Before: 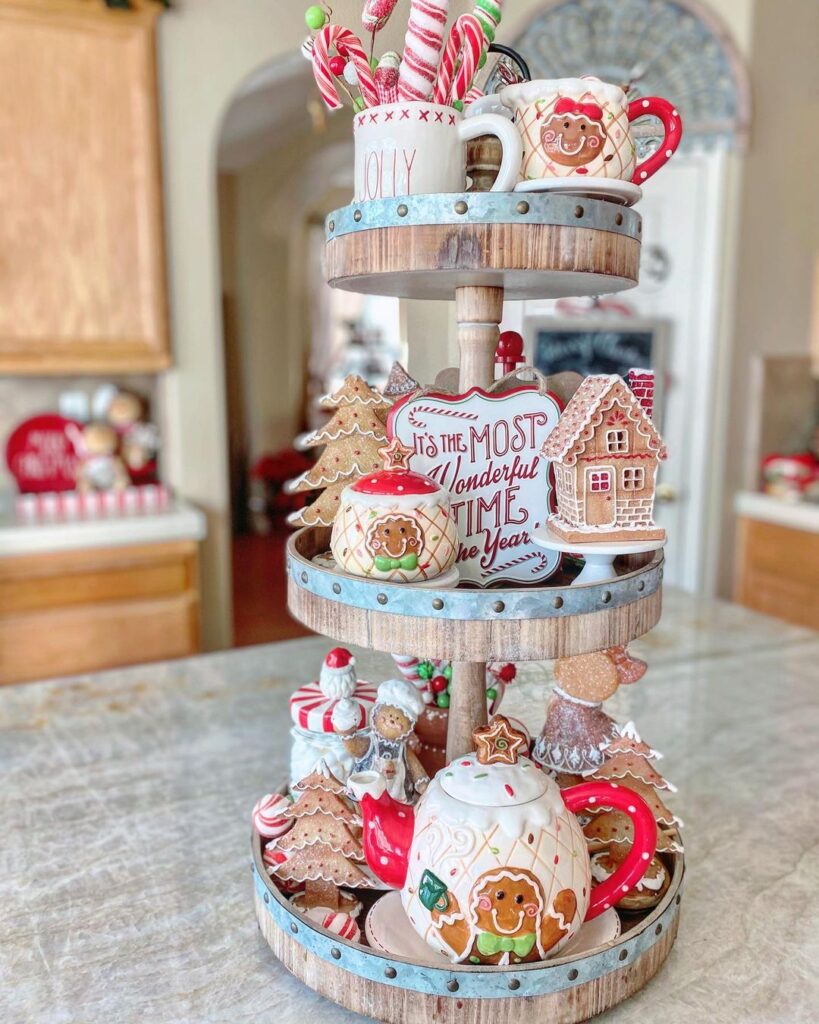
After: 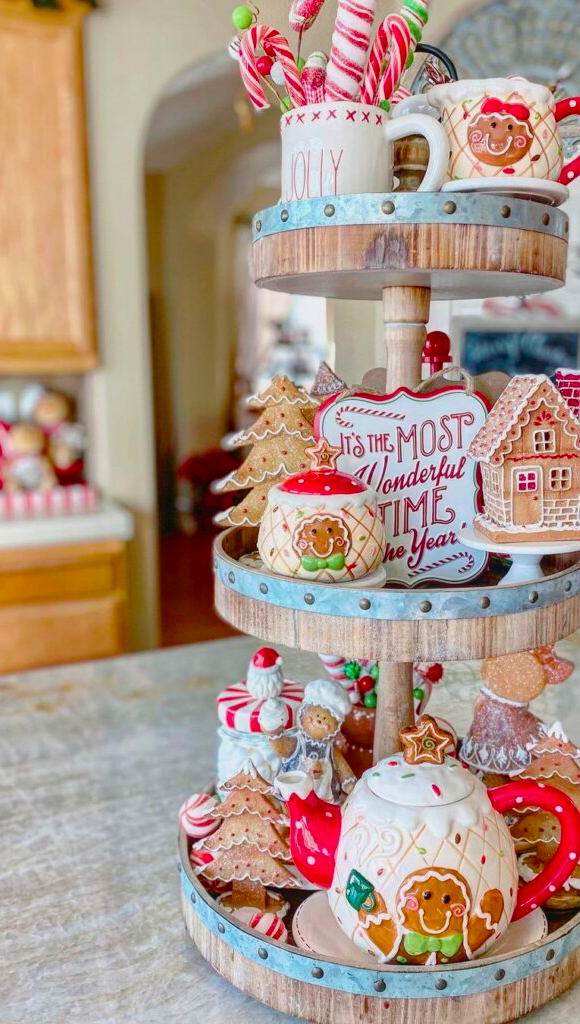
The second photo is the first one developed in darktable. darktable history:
color balance rgb: linear chroma grading › global chroma 9.065%, perceptual saturation grading › global saturation 34.769%, perceptual saturation grading › highlights -29.97%, perceptual saturation grading › shadows 35.696%, global vibrance 14.703%
crop and rotate: left 8.962%, right 20.143%
contrast equalizer: octaves 7, y [[0.5, 0.5, 0.468, 0.5, 0.5, 0.5], [0.5 ×6], [0.5 ×6], [0 ×6], [0 ×6]]
exposure: exposure -0.154 EV, compensate highlight preservation false
